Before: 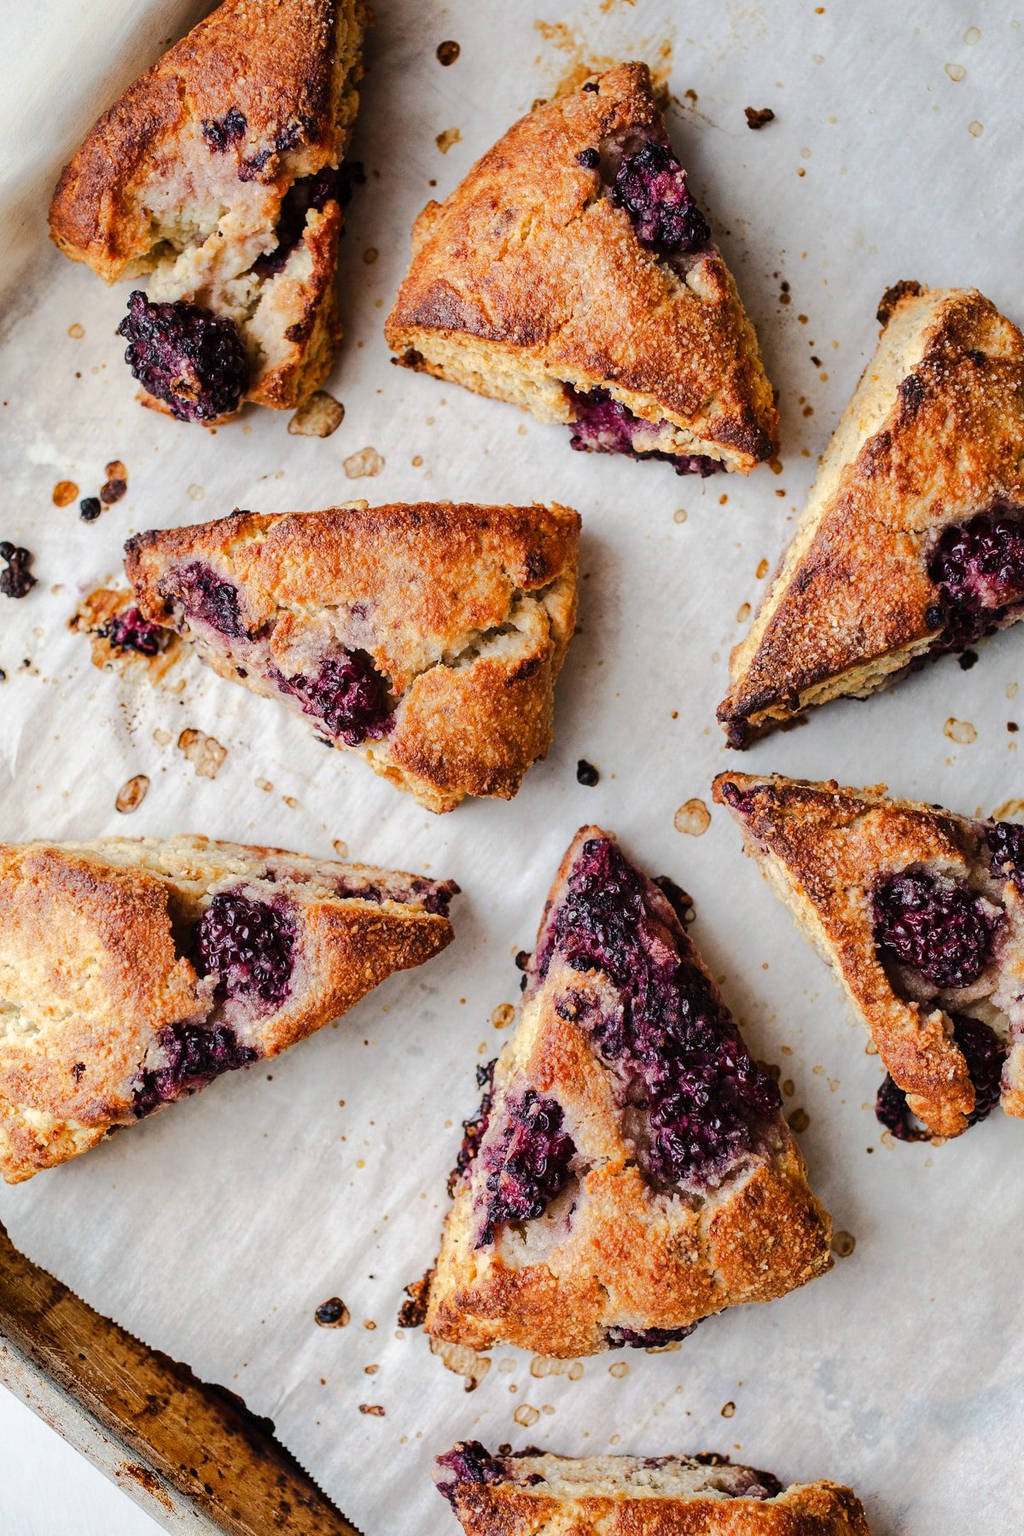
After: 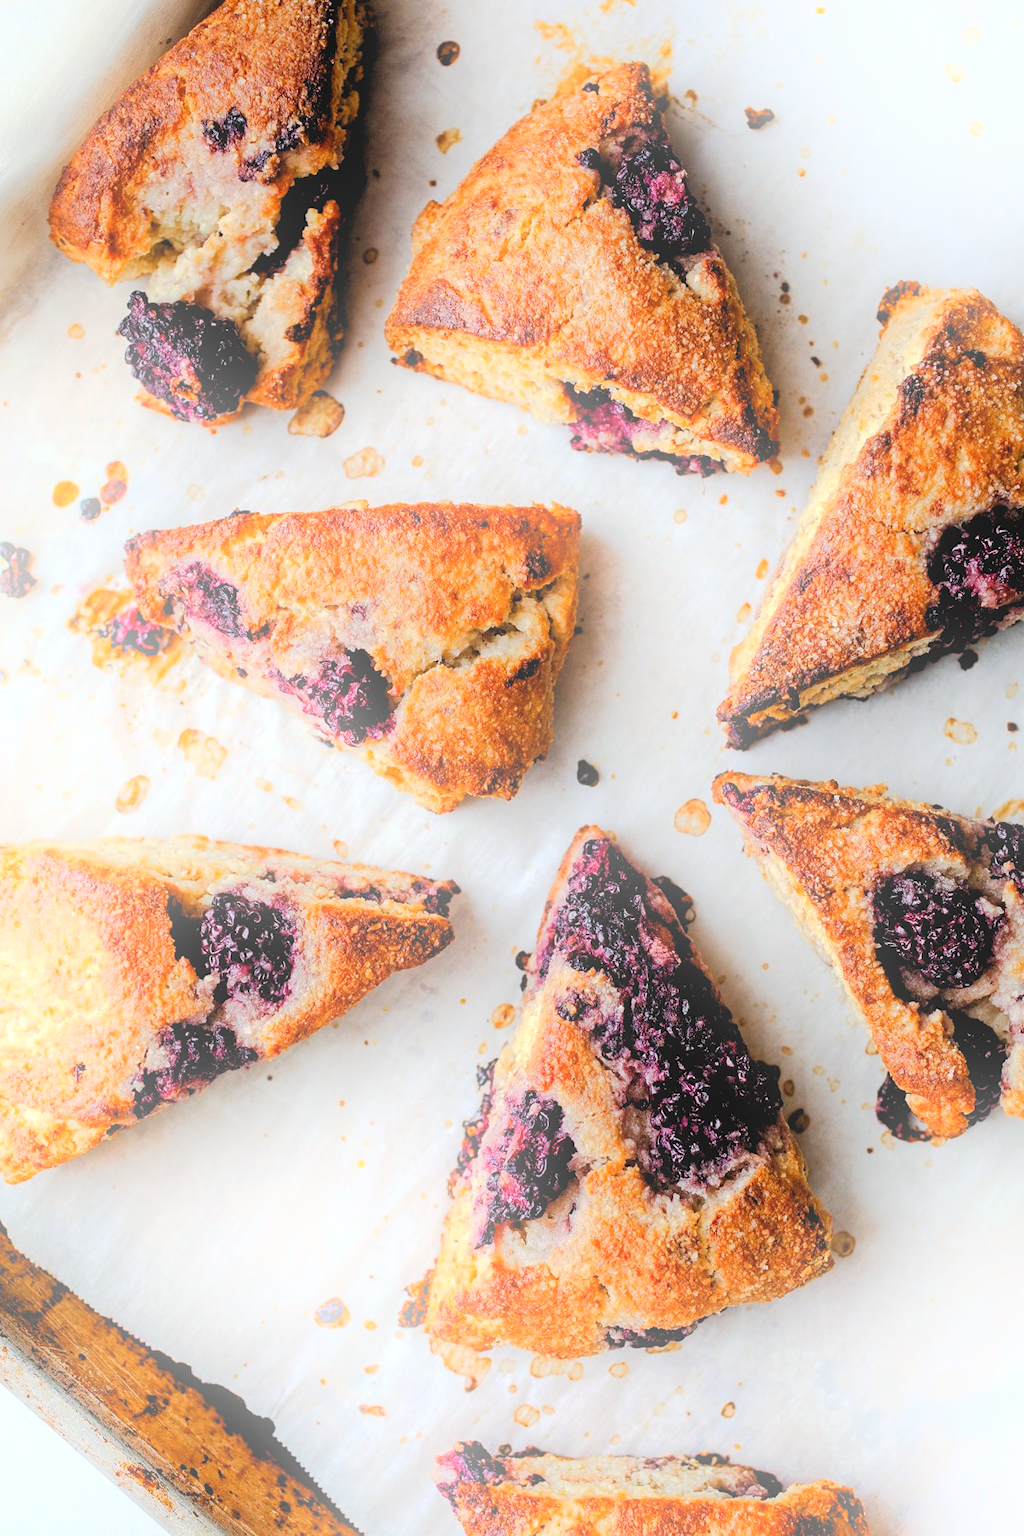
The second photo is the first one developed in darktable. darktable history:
white balance: red 0.986, blue 1.01
tone curve: curves: ch0 [(0, 0) (0.003, 0.013) (0.011, 0.018) (0.025, 0.027) (0.044, 0.045) (0.069, 0.068) (0.1, 0.096) (0.136, 0.13) (0.177, 0.168) (0.224, 0.217) (0.277, 0.277) (0.335, 0.338) (0.399, 0.401) (0.468, 0.473) (0.543, 0.544) (0.623, 0.621) (0.709, 0.7) (0.801, 0.781) (0.898, 0.869) (1, 1)], preserve colors none
bloom: on, module defaults
rgb levels: levels [[0.013, 0.434, 0.89], [0, 0.5, 1], [0, 0.5, 1]]
